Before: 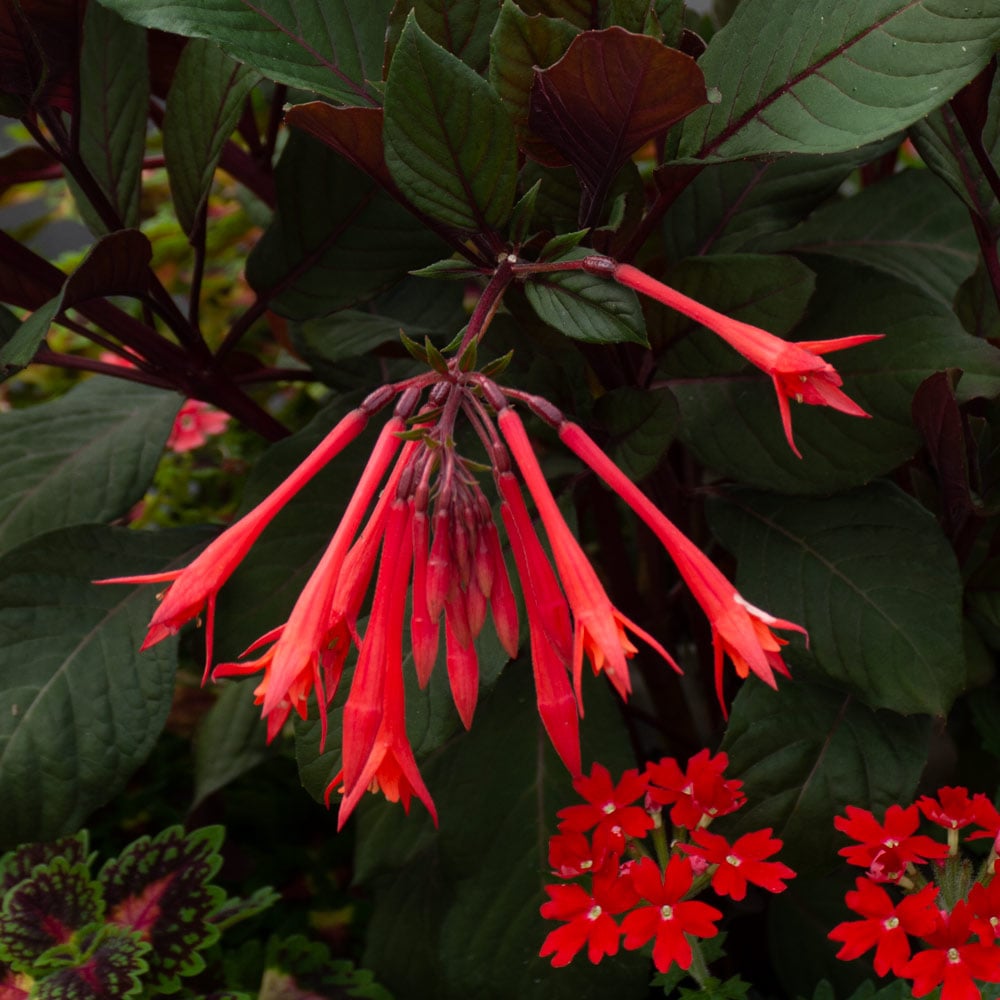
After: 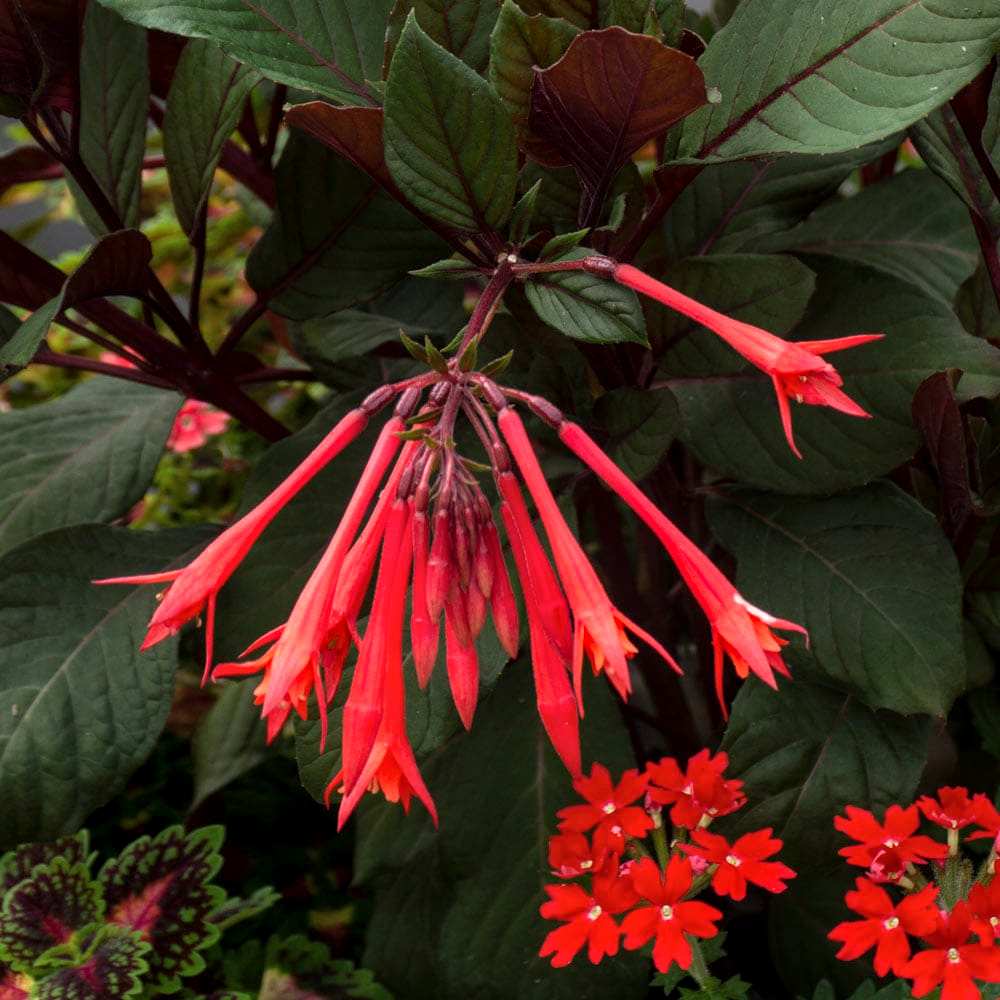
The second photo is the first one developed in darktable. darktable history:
local contrast: on, module defaults
exposure: black level correction 0, exposure 0.499 EV, compensate exposure bias true, compensate highlight preservation false
